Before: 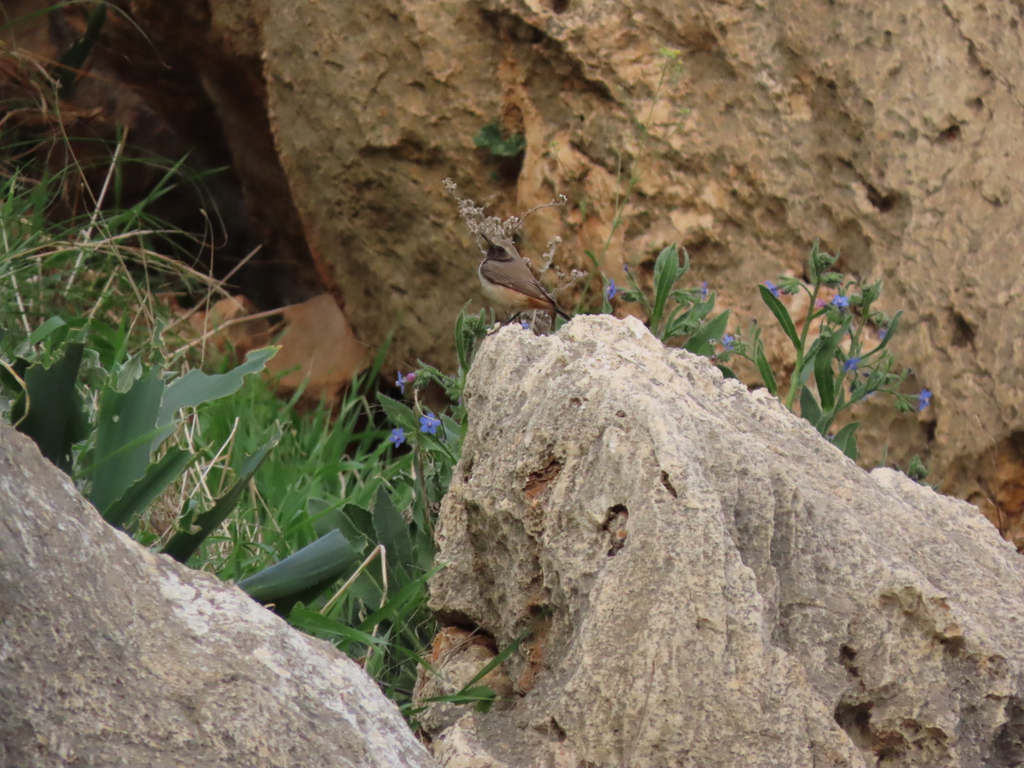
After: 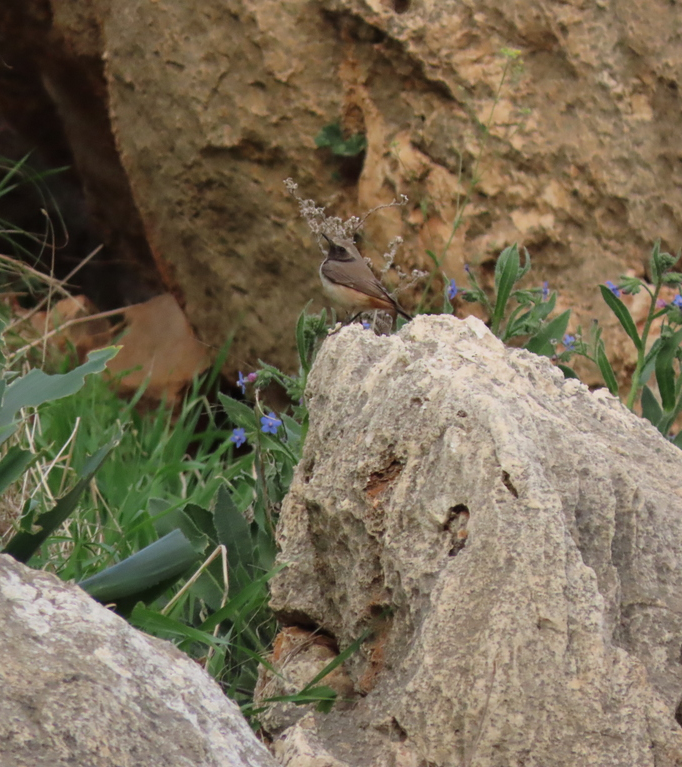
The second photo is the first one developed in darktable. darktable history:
crop and rotate: left 15.559%, right 17.778%
